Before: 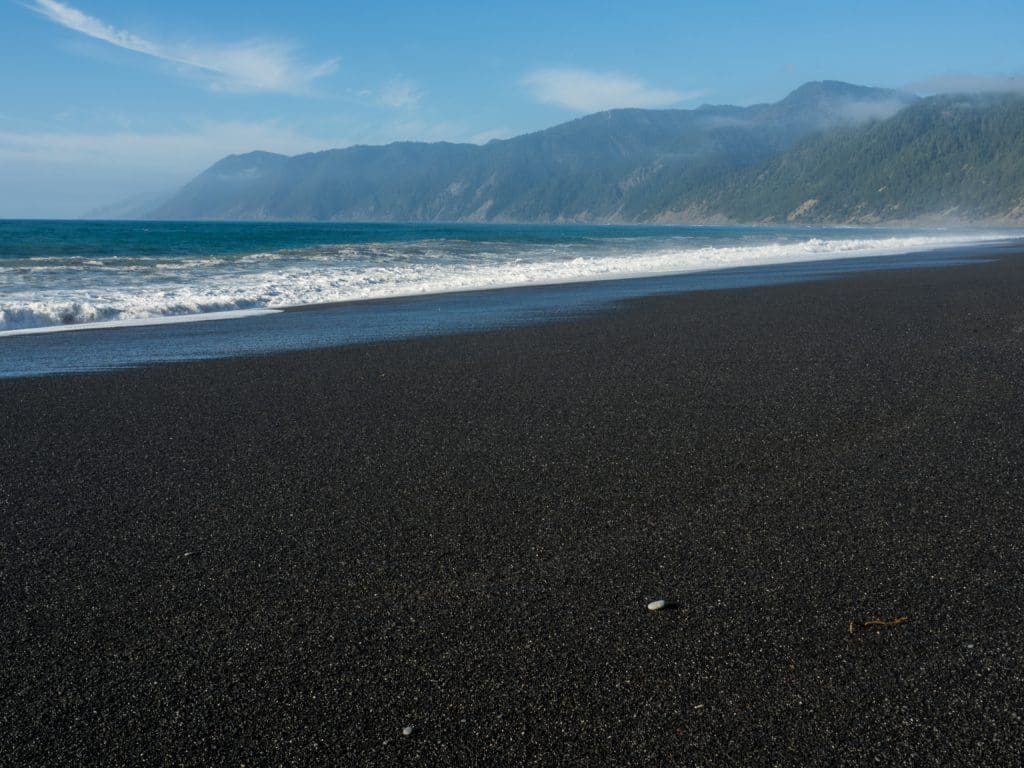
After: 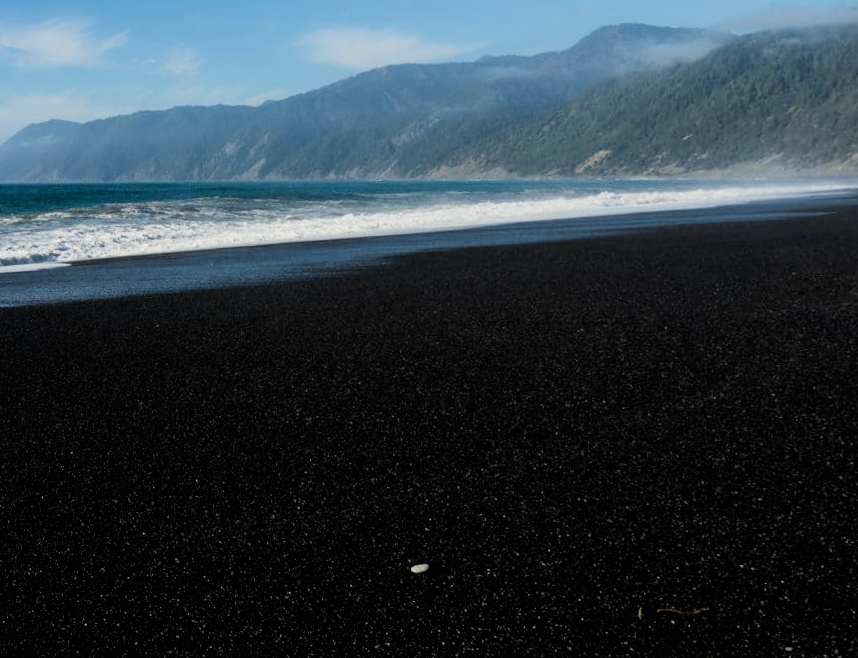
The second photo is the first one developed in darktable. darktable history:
crop and rotate: left 14.584%
rotate and perspective: rotation 1.69°, lens shift (vertical) -0.023, lens shift (horizontal) -0.291, crop left 0.025, crop right 0.988, crop top 0.092, crop bottom 0.842
filmic rgb: black relative exposure -5 EV, white relative exposure 3.5 EV, hardness 3.19, contrast 1.4, highlights saturation mix -30%
